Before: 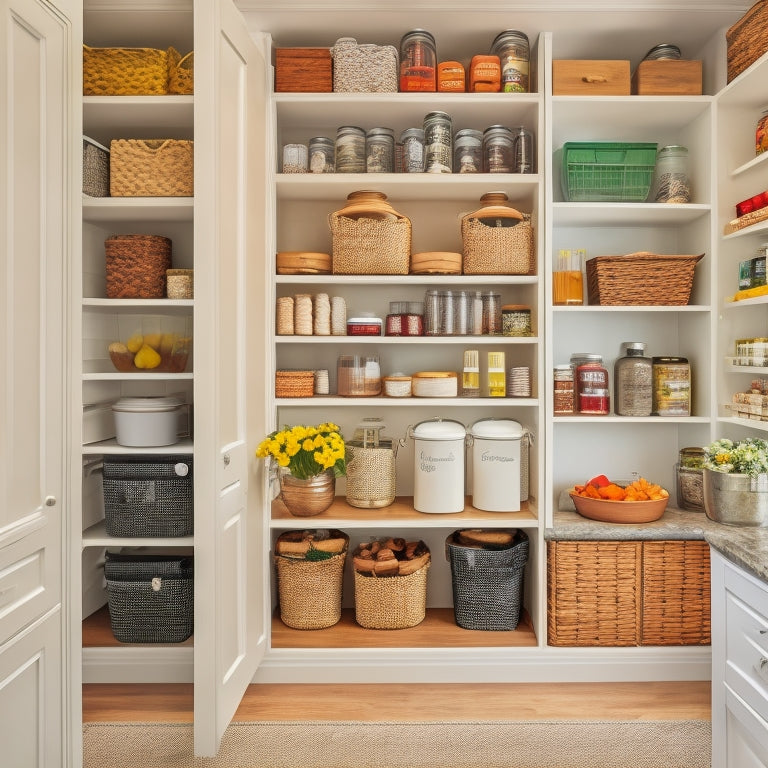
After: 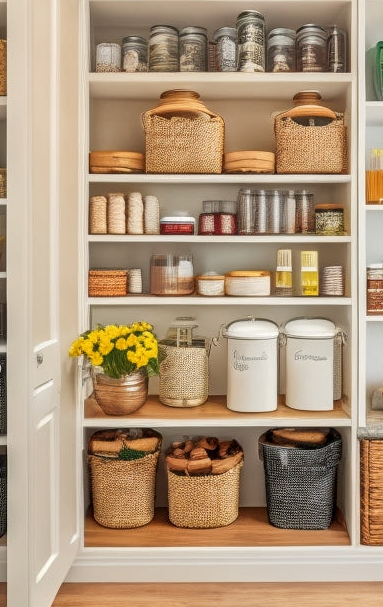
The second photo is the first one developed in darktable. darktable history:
crop and rotate: angle 0.011°, left 24.451%, top 13.153%, right 25.658%, bottom 7.68%
local contrast: on, module defaults
